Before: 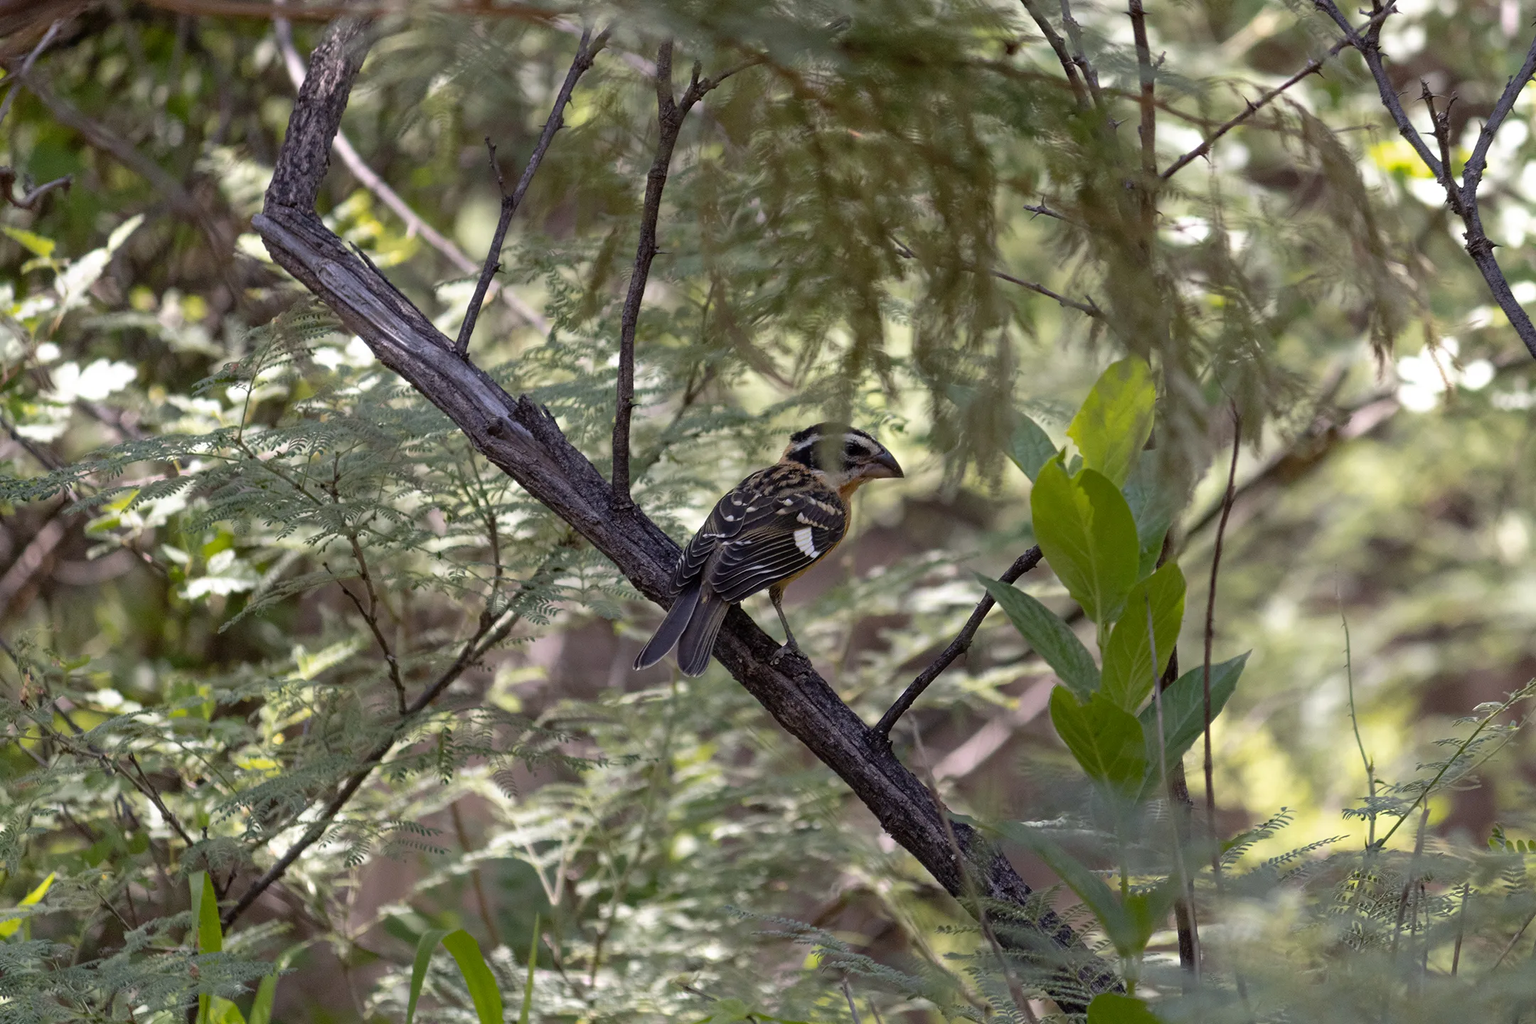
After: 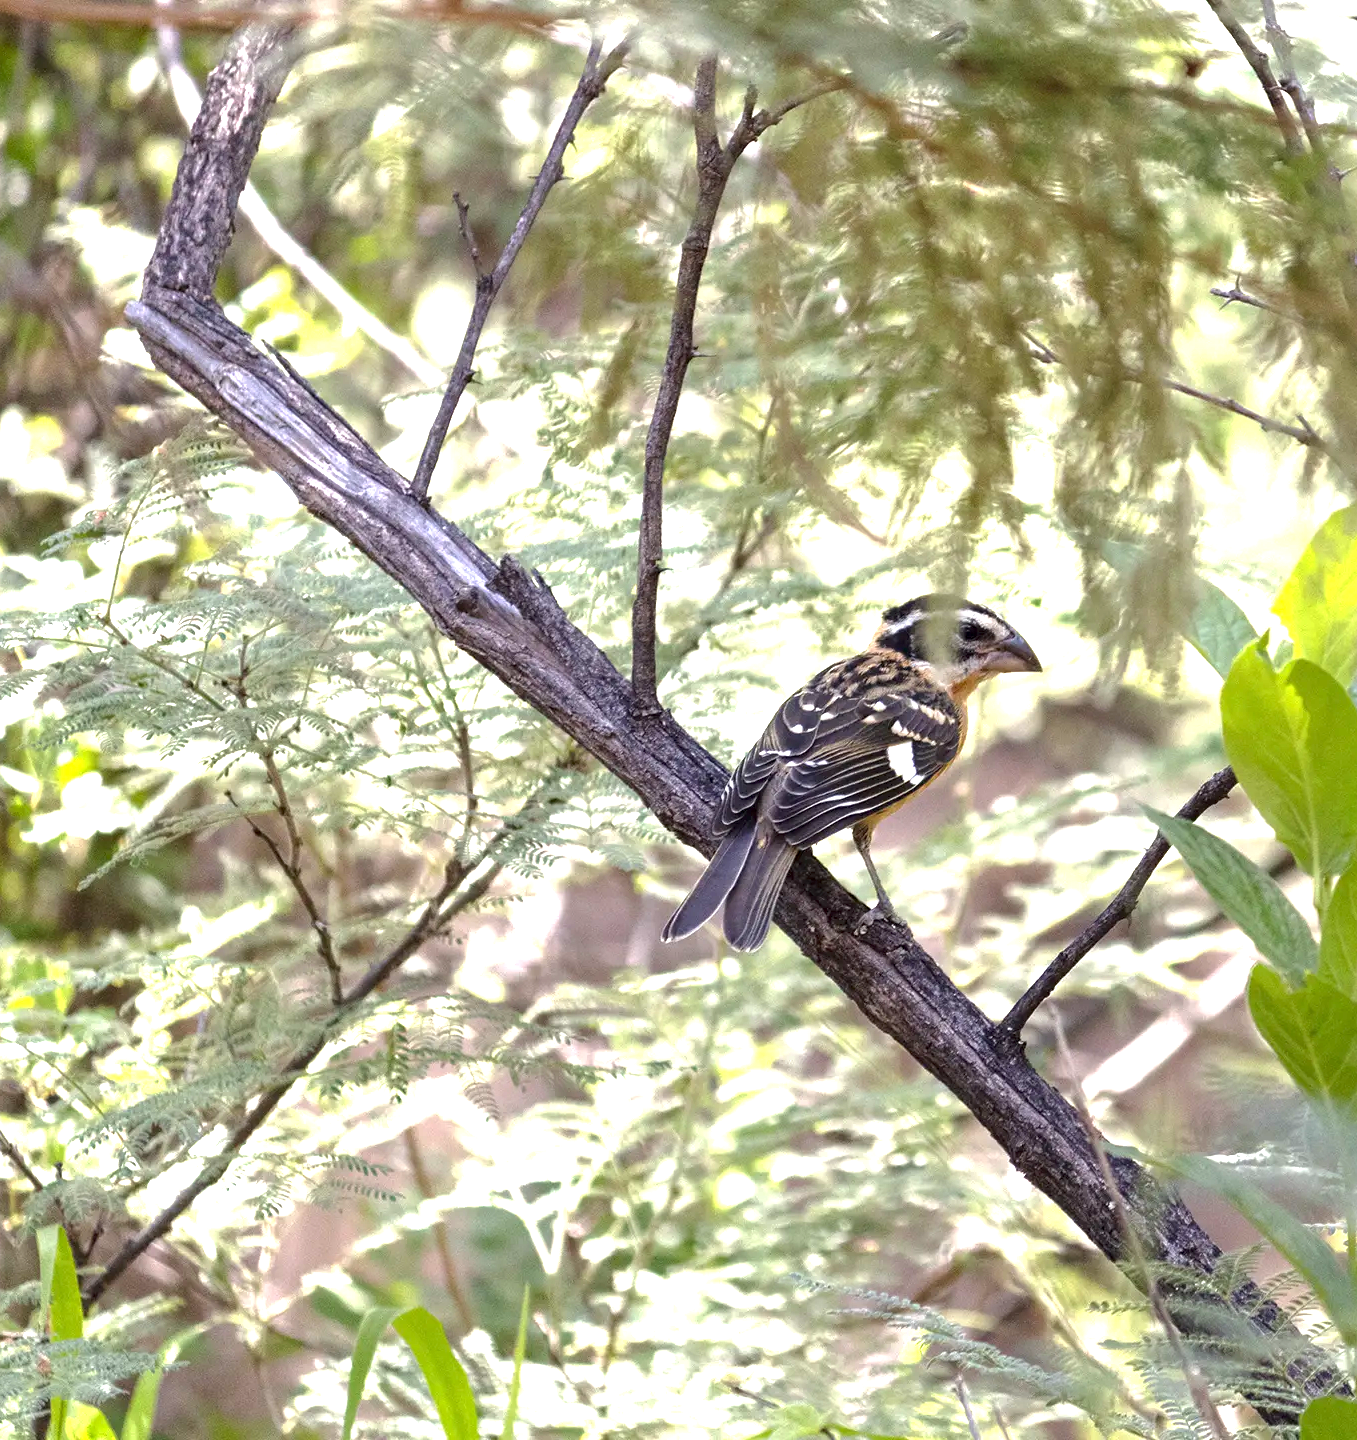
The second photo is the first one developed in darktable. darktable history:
crop: left 10.644%, right 26.528%
base curve: curves: ch0 [(0, 0) (0.74, 0.67) (1, 1)]
white balance: emerald 1
exposure: exposure 2.003 EV, compensate highlight preservation false
tone equalizer: on, module defaults
